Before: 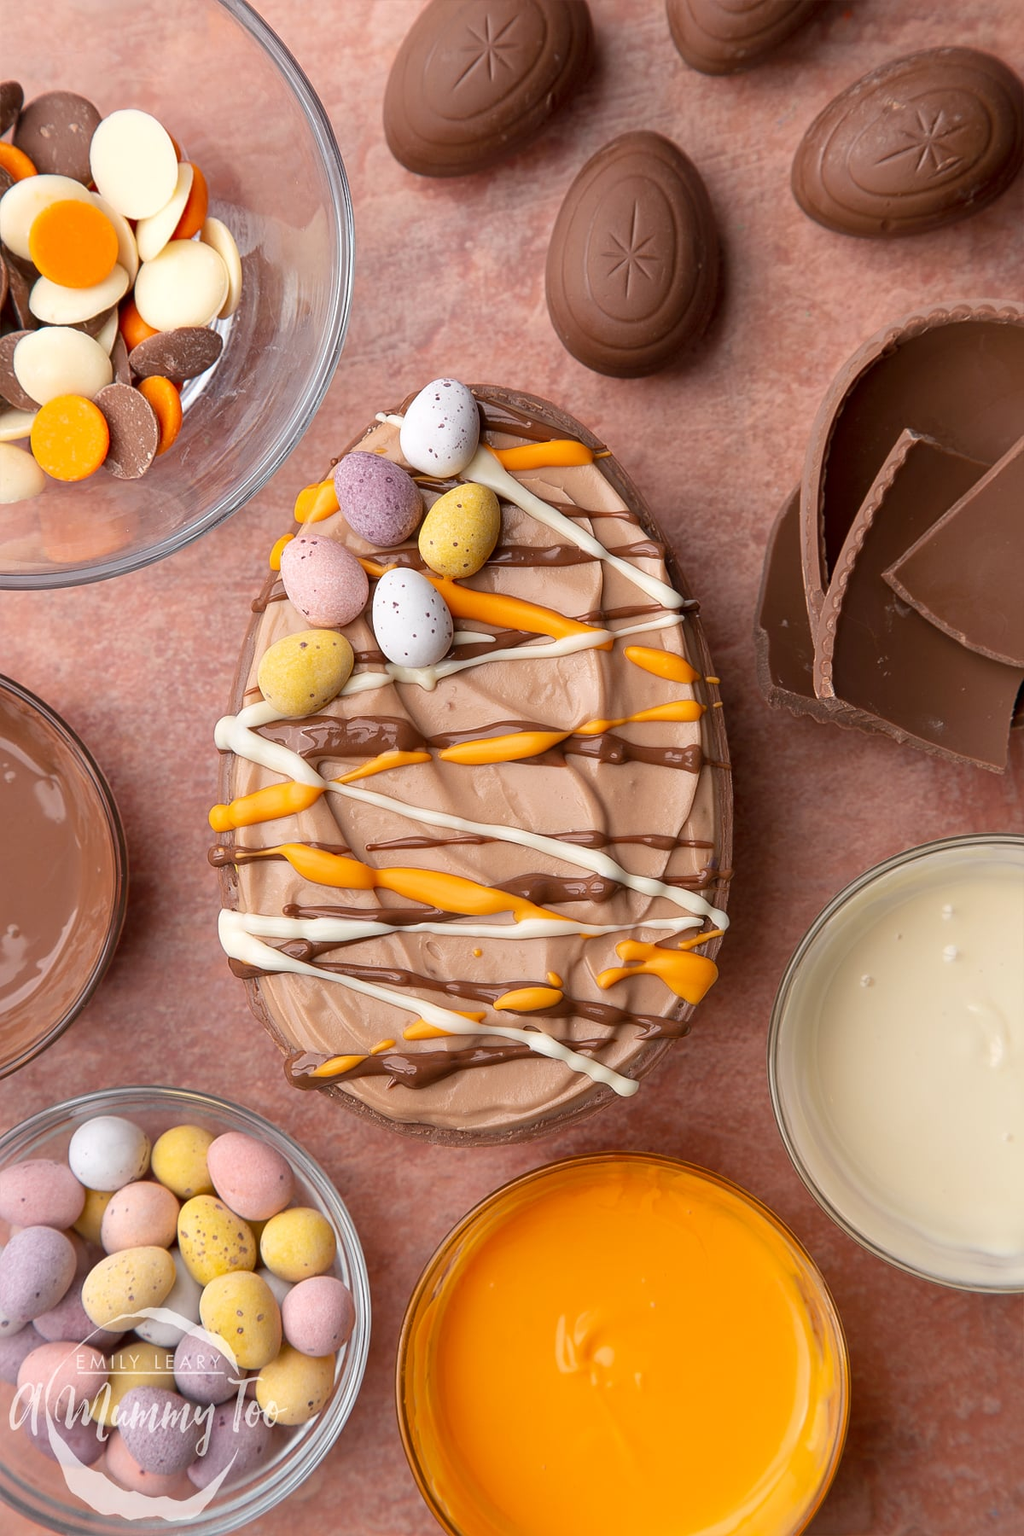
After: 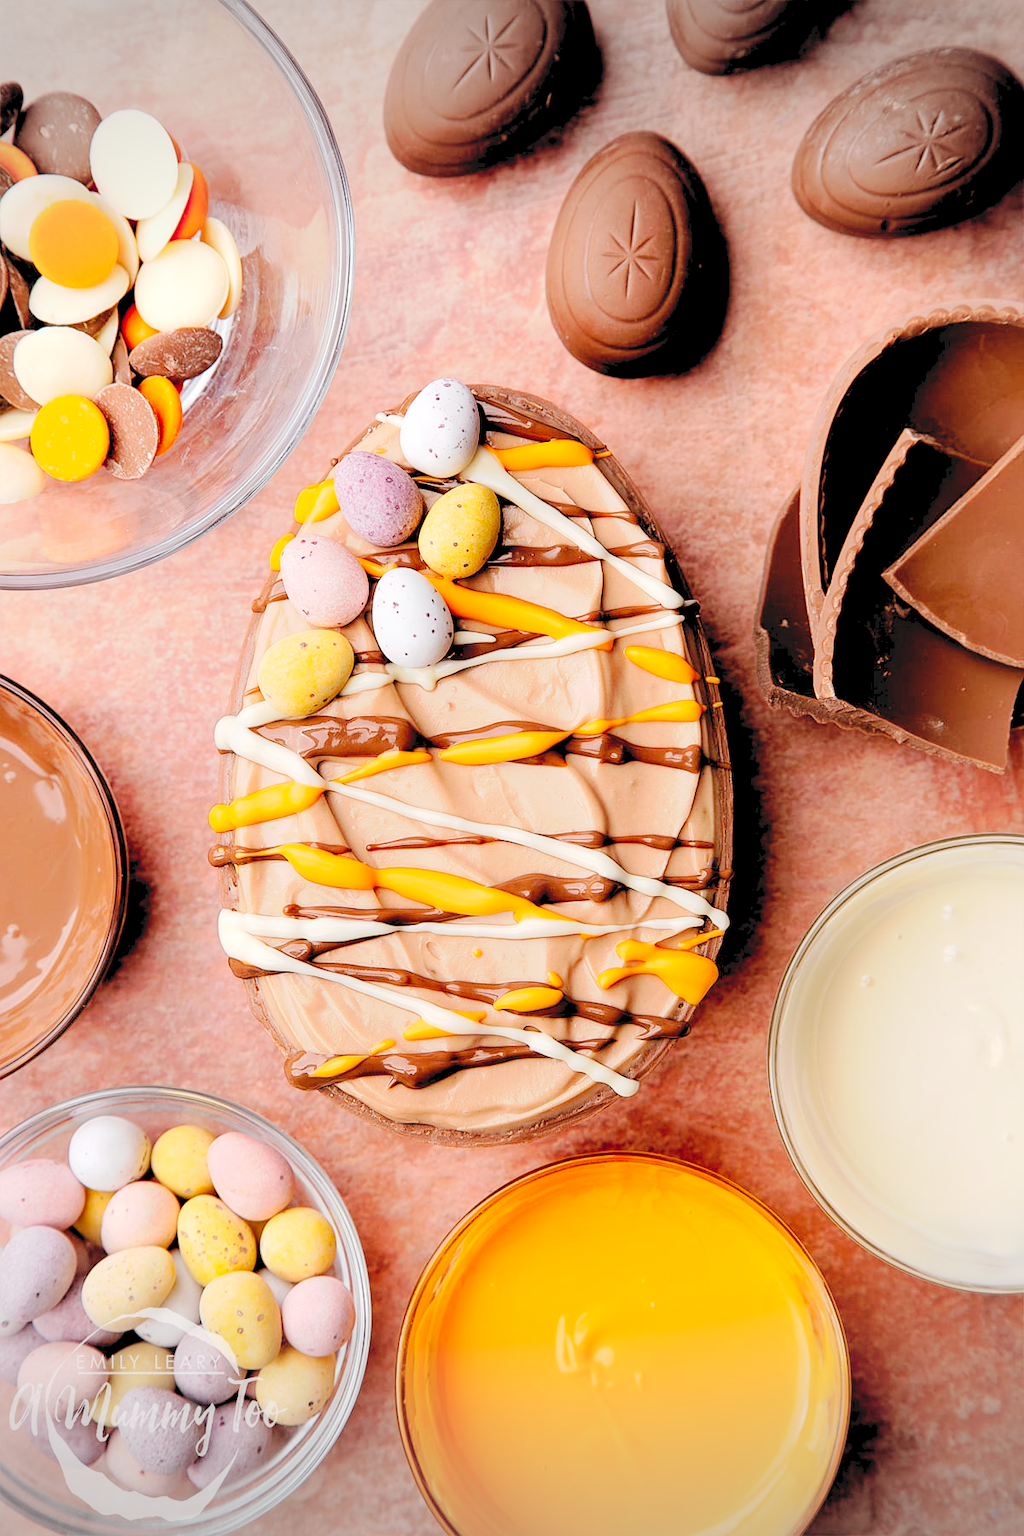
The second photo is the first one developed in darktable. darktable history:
vignetting: fall-off start 100%, brightness -0.282, width/height ratio 1.31
rgb levels: levels [[0.027, 0.429, 0.996], [0, 0.5, 1], [0, 0.5, 1]]
tone curve: curves: ch0 [(0, 0) (0.003, 0.075) (0.011, 0.079) (0.025, 0.079) (0.044, 0.082) (0.069, 0.085) (0.1, 0.089) (0.136, 0.096) (0.177, 0.105) (0.224, 0.14) (0.277, 0.202) (0.335, 0.304) (0.399, 0.417) (0.468, 0.521) (0.543, 0.636) (0.623, 0.726) (0.709, 0.801) (0.801, 0.878) (0.898, 0.927) (1, 1)], preserve colors none
